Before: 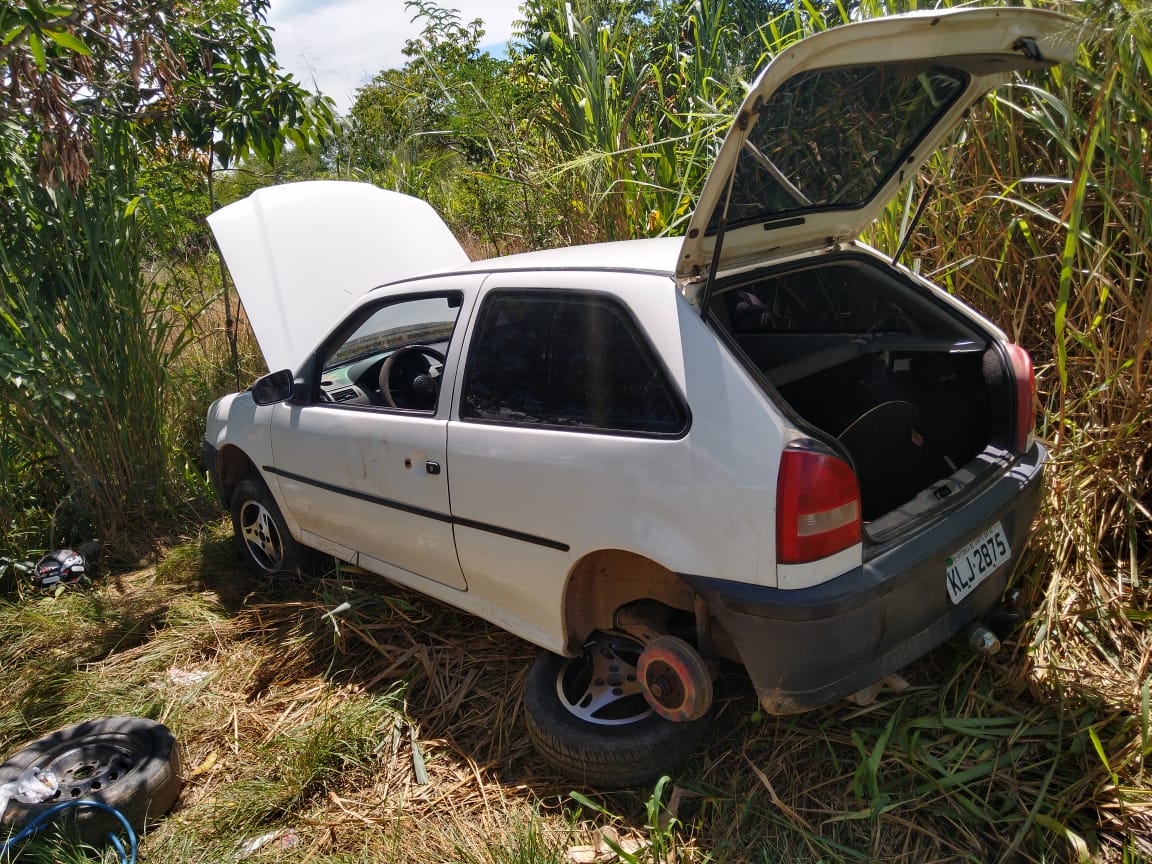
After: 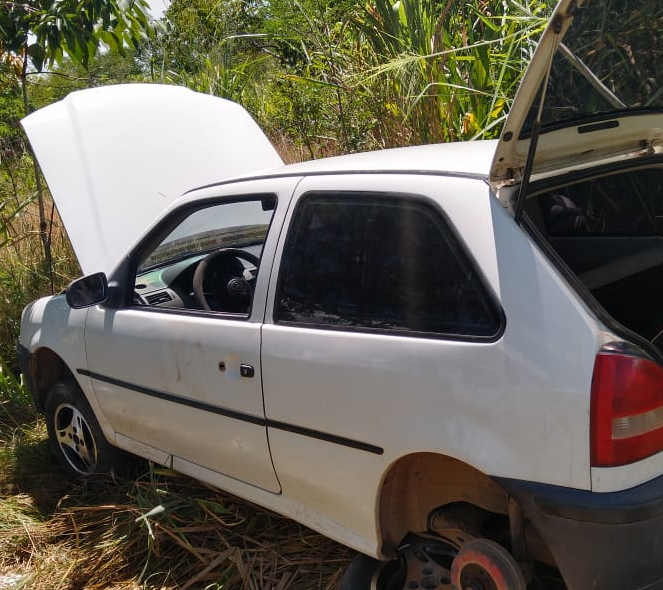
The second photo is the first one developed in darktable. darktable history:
crop: left 16.22%, top 11.255%, right 26.151%, bottom 20.382%
